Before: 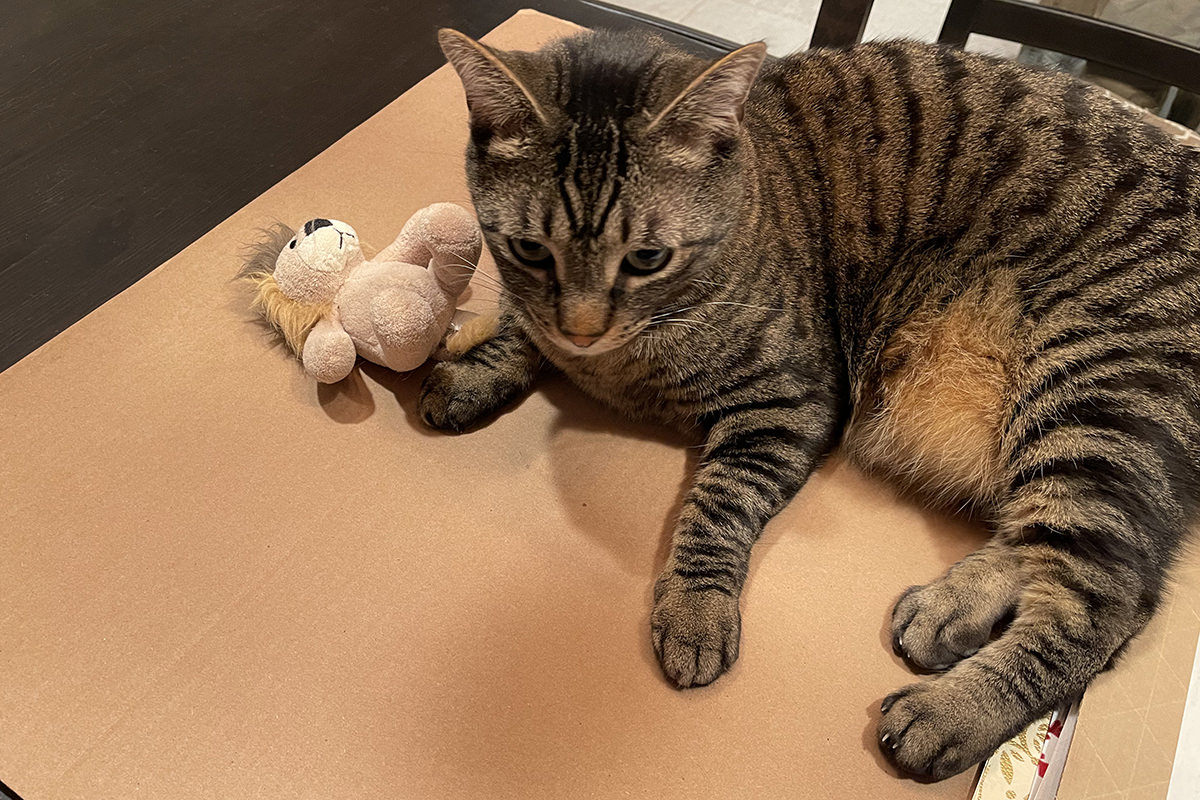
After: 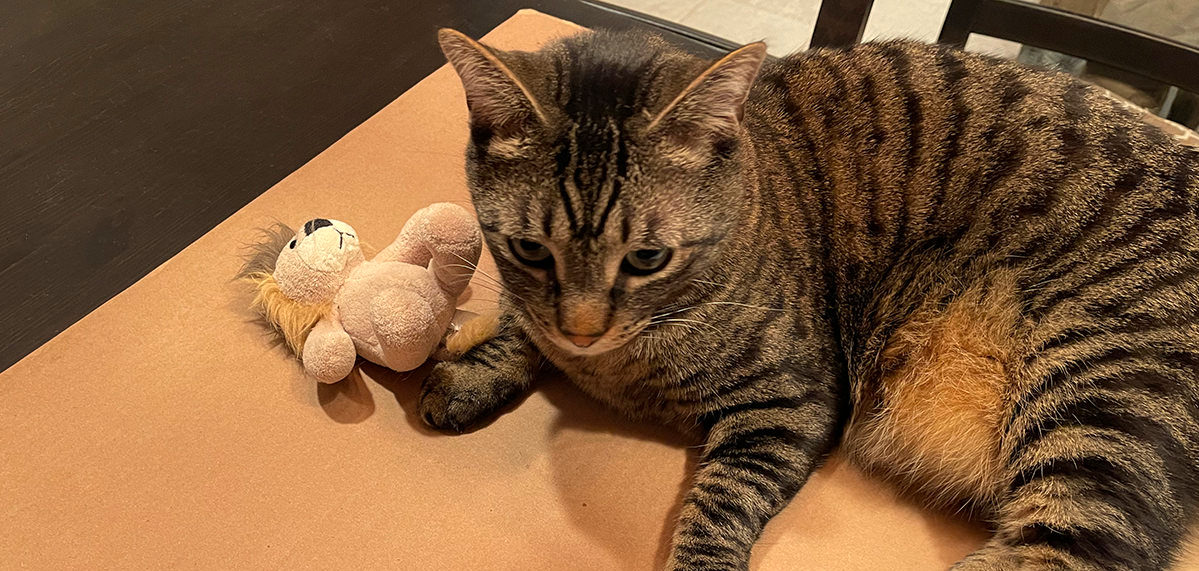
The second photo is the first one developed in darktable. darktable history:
white balance: red 1.029, blue 0.92
crop: bottom 28.576%
